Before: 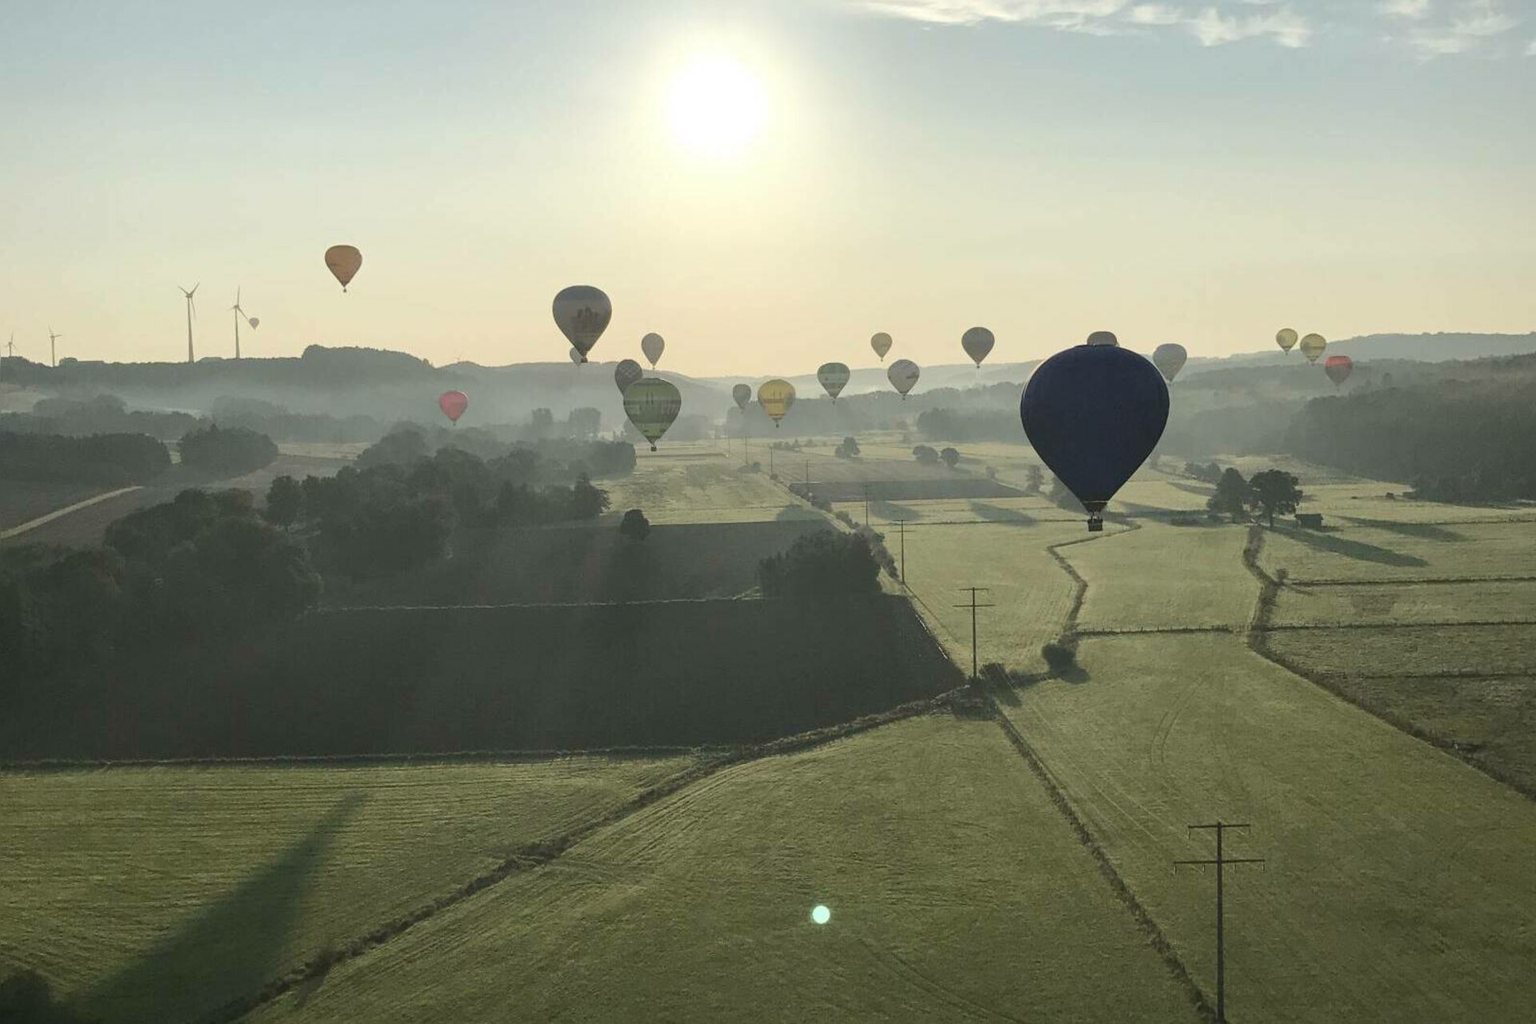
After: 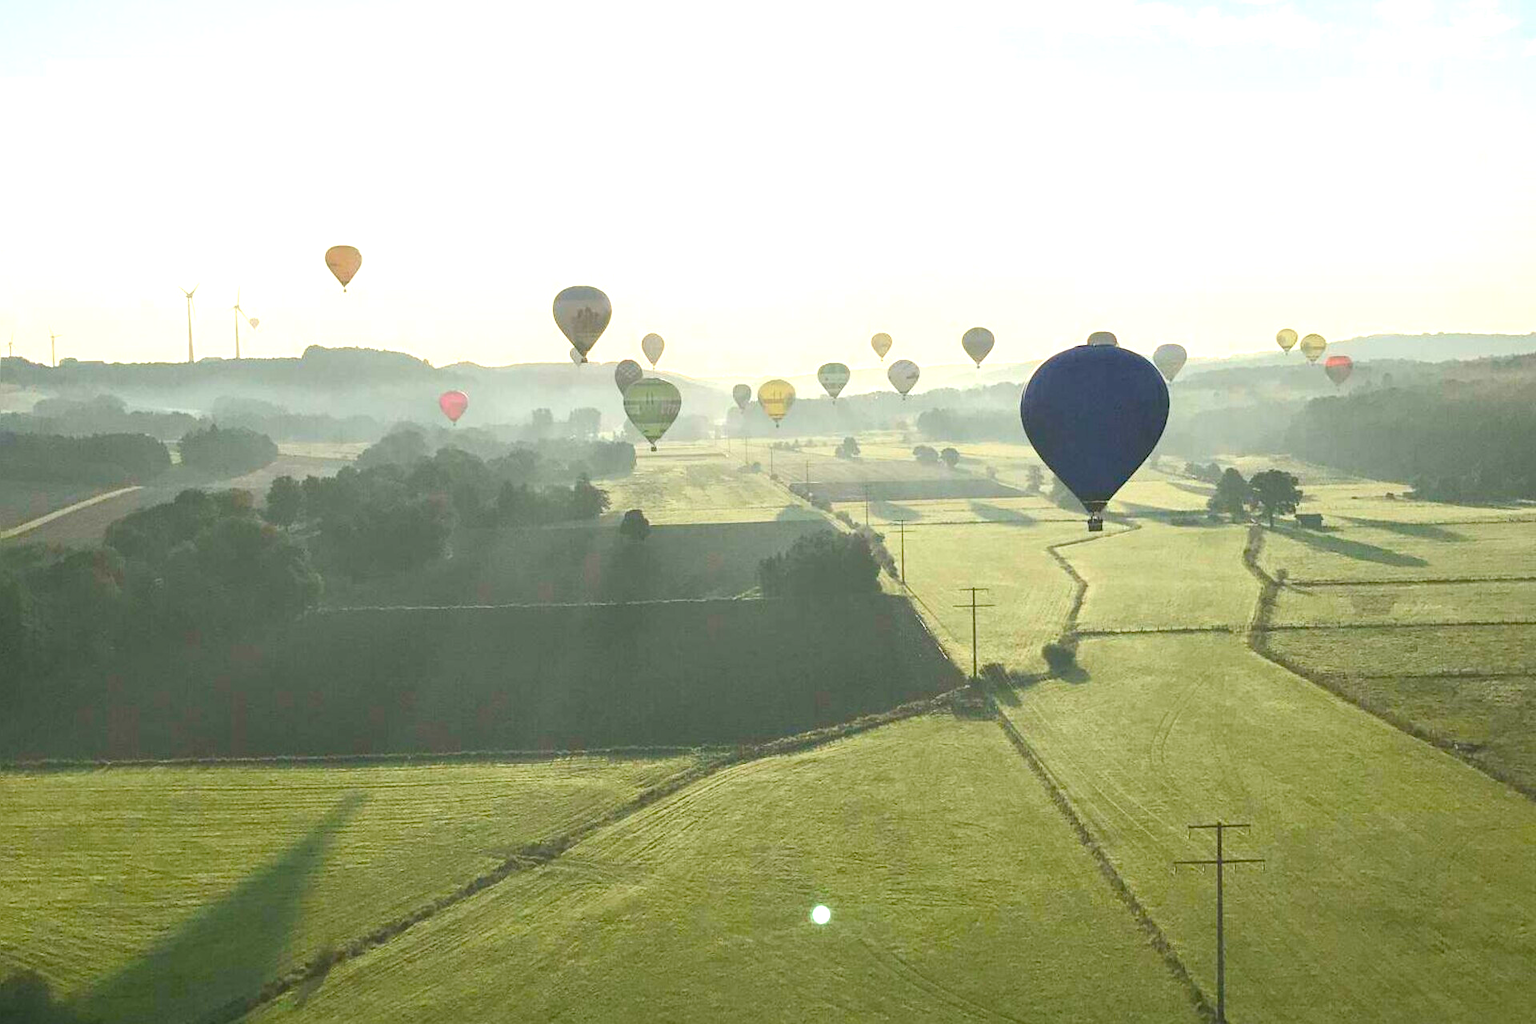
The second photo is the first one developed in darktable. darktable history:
color balance rgb: linear chroma grading › global chroma 8.12%, perceptual saturation grading › global saturation 9.07%, perceptual saturation grading › highlights -13.84%, perceptual saturation grading › mid-tones 14.88%, perceptual saturation grading › shadows 22.8%, perceptual brilliance grading › highlights 2.61%, global vibrance 12.07%
contrast brightness saturation: contrast 0.03, brightness 0.06, saturation 0.13
exposure: exposure 1 EV, compensate highlight preservation false
